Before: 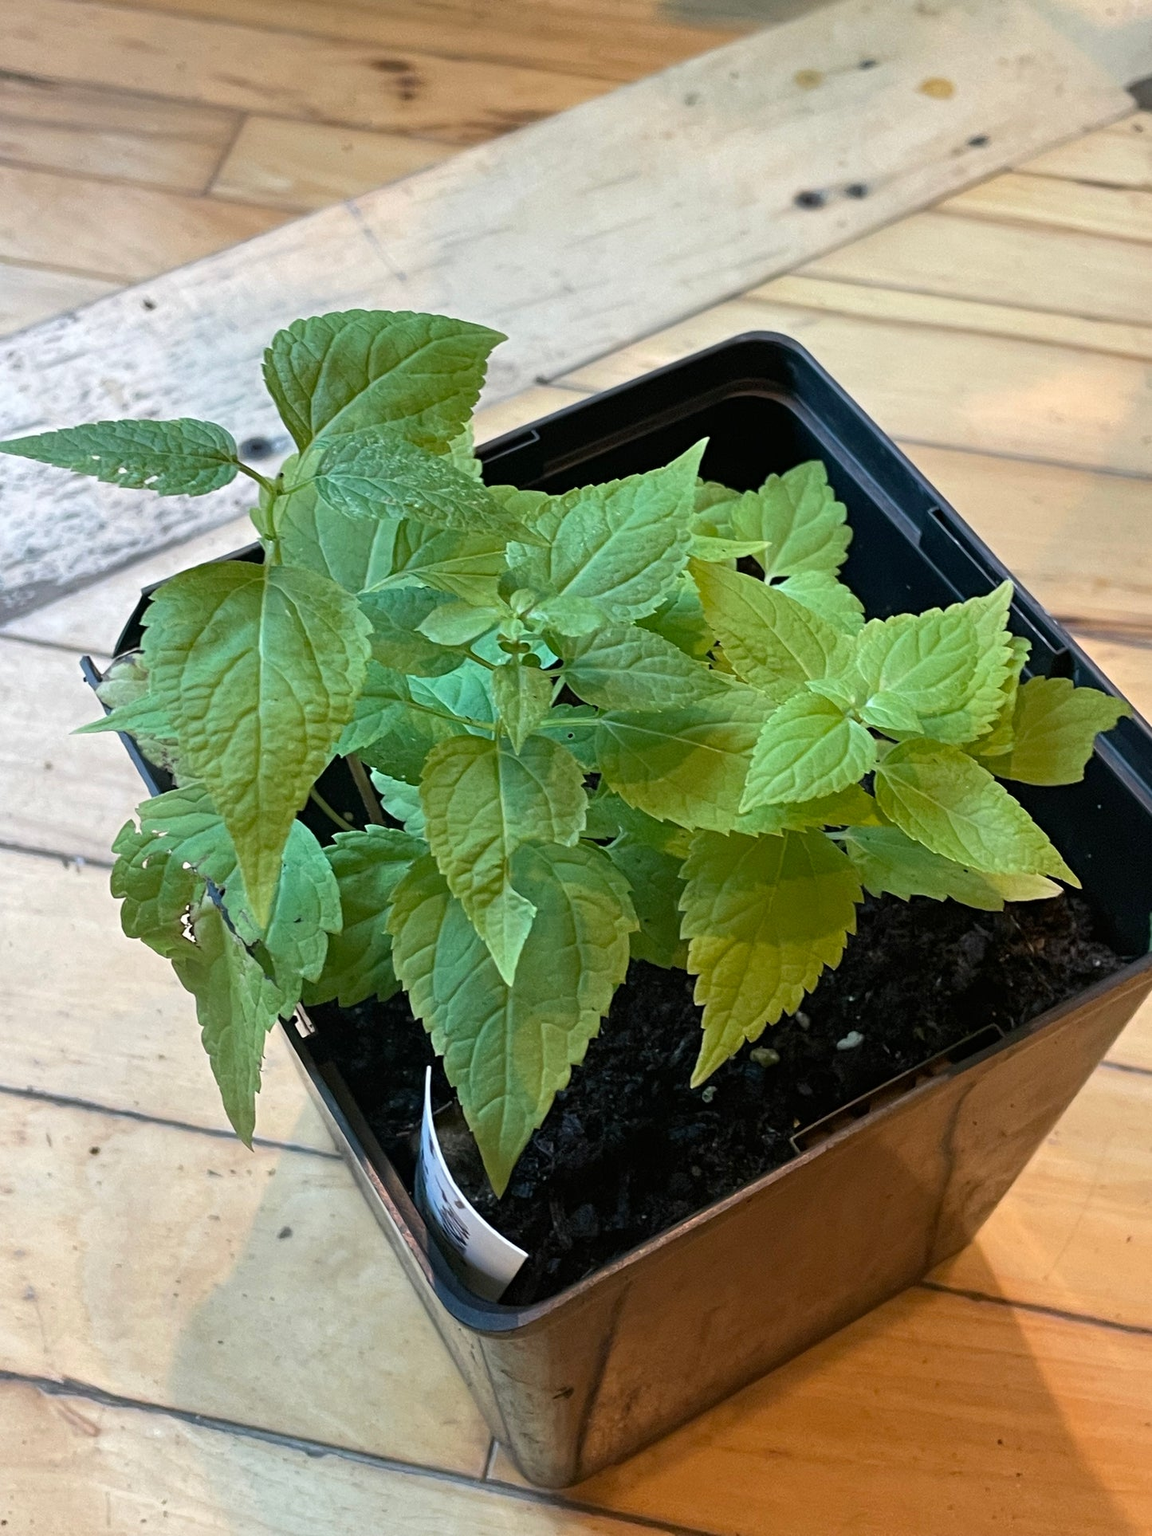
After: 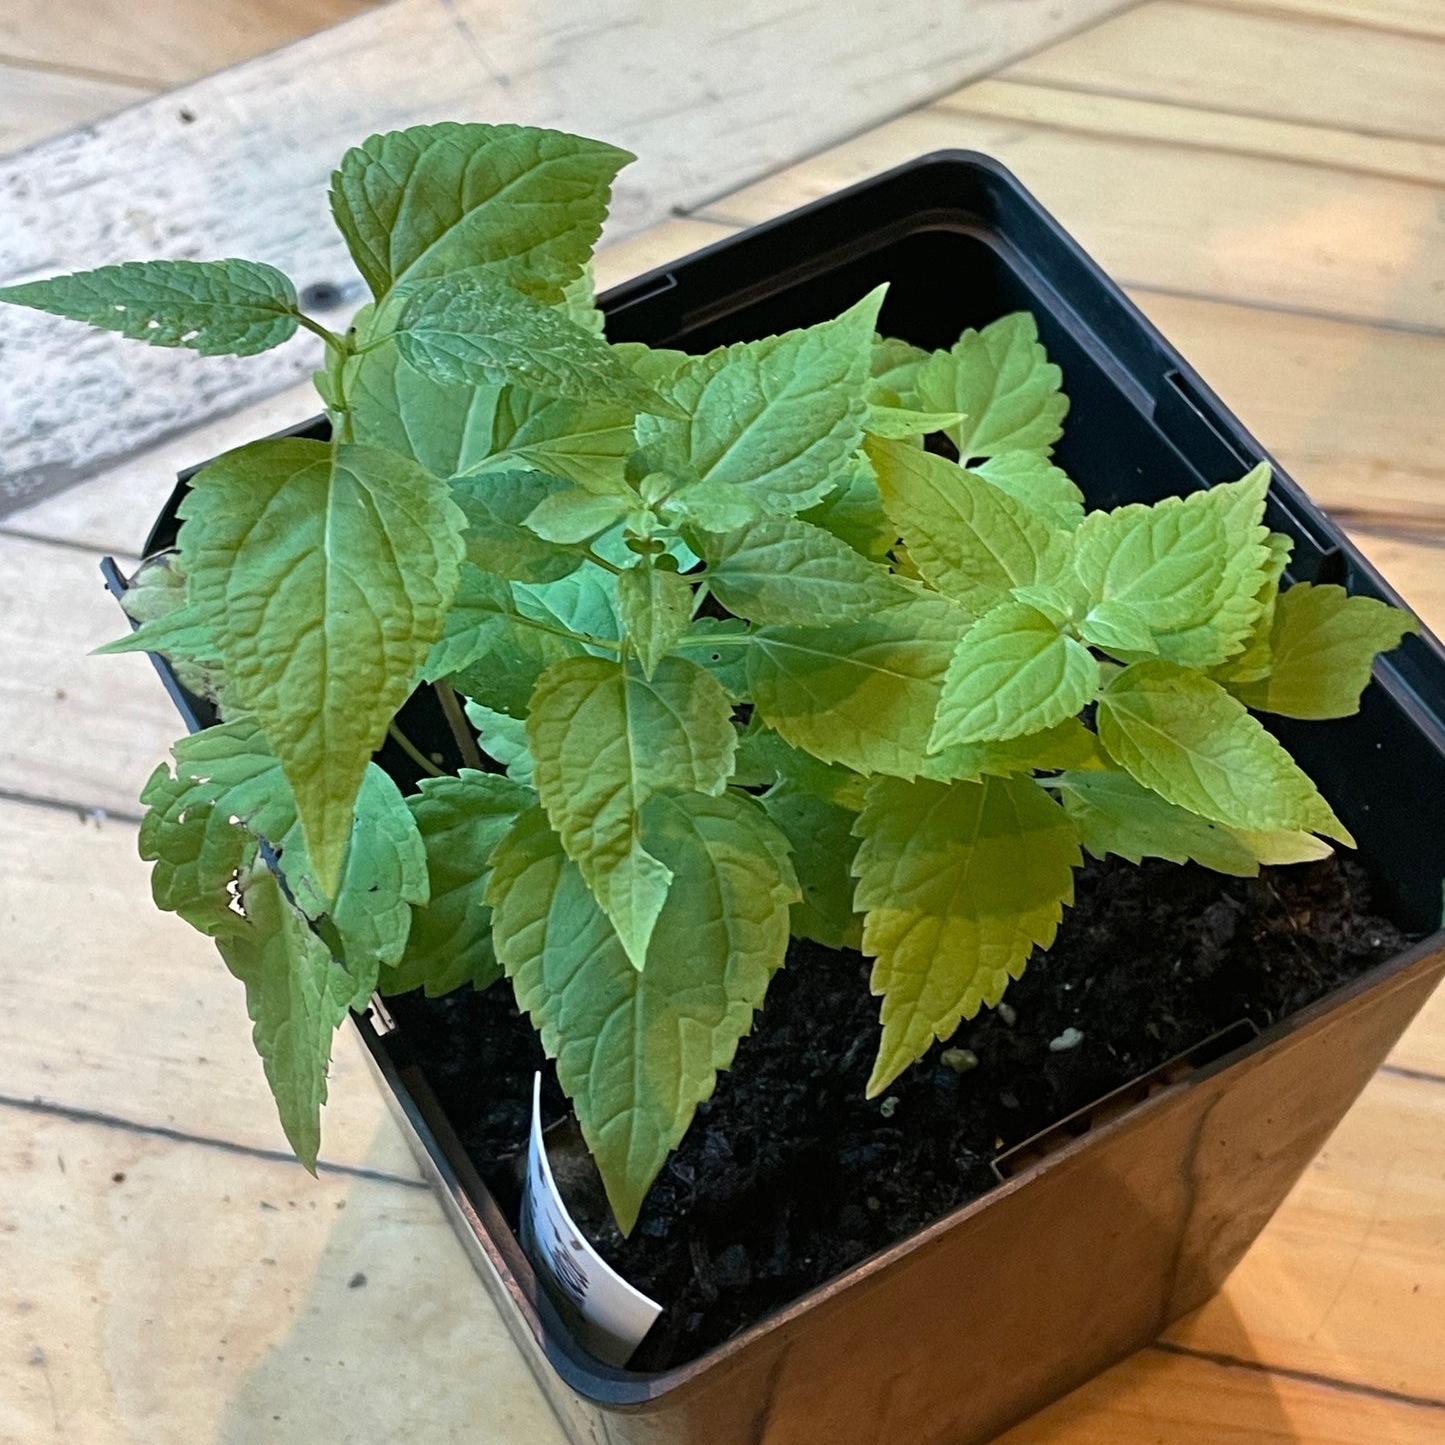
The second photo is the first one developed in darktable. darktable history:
white balance: emerald 1
crop: top 13.819%, bottom 11.169%
